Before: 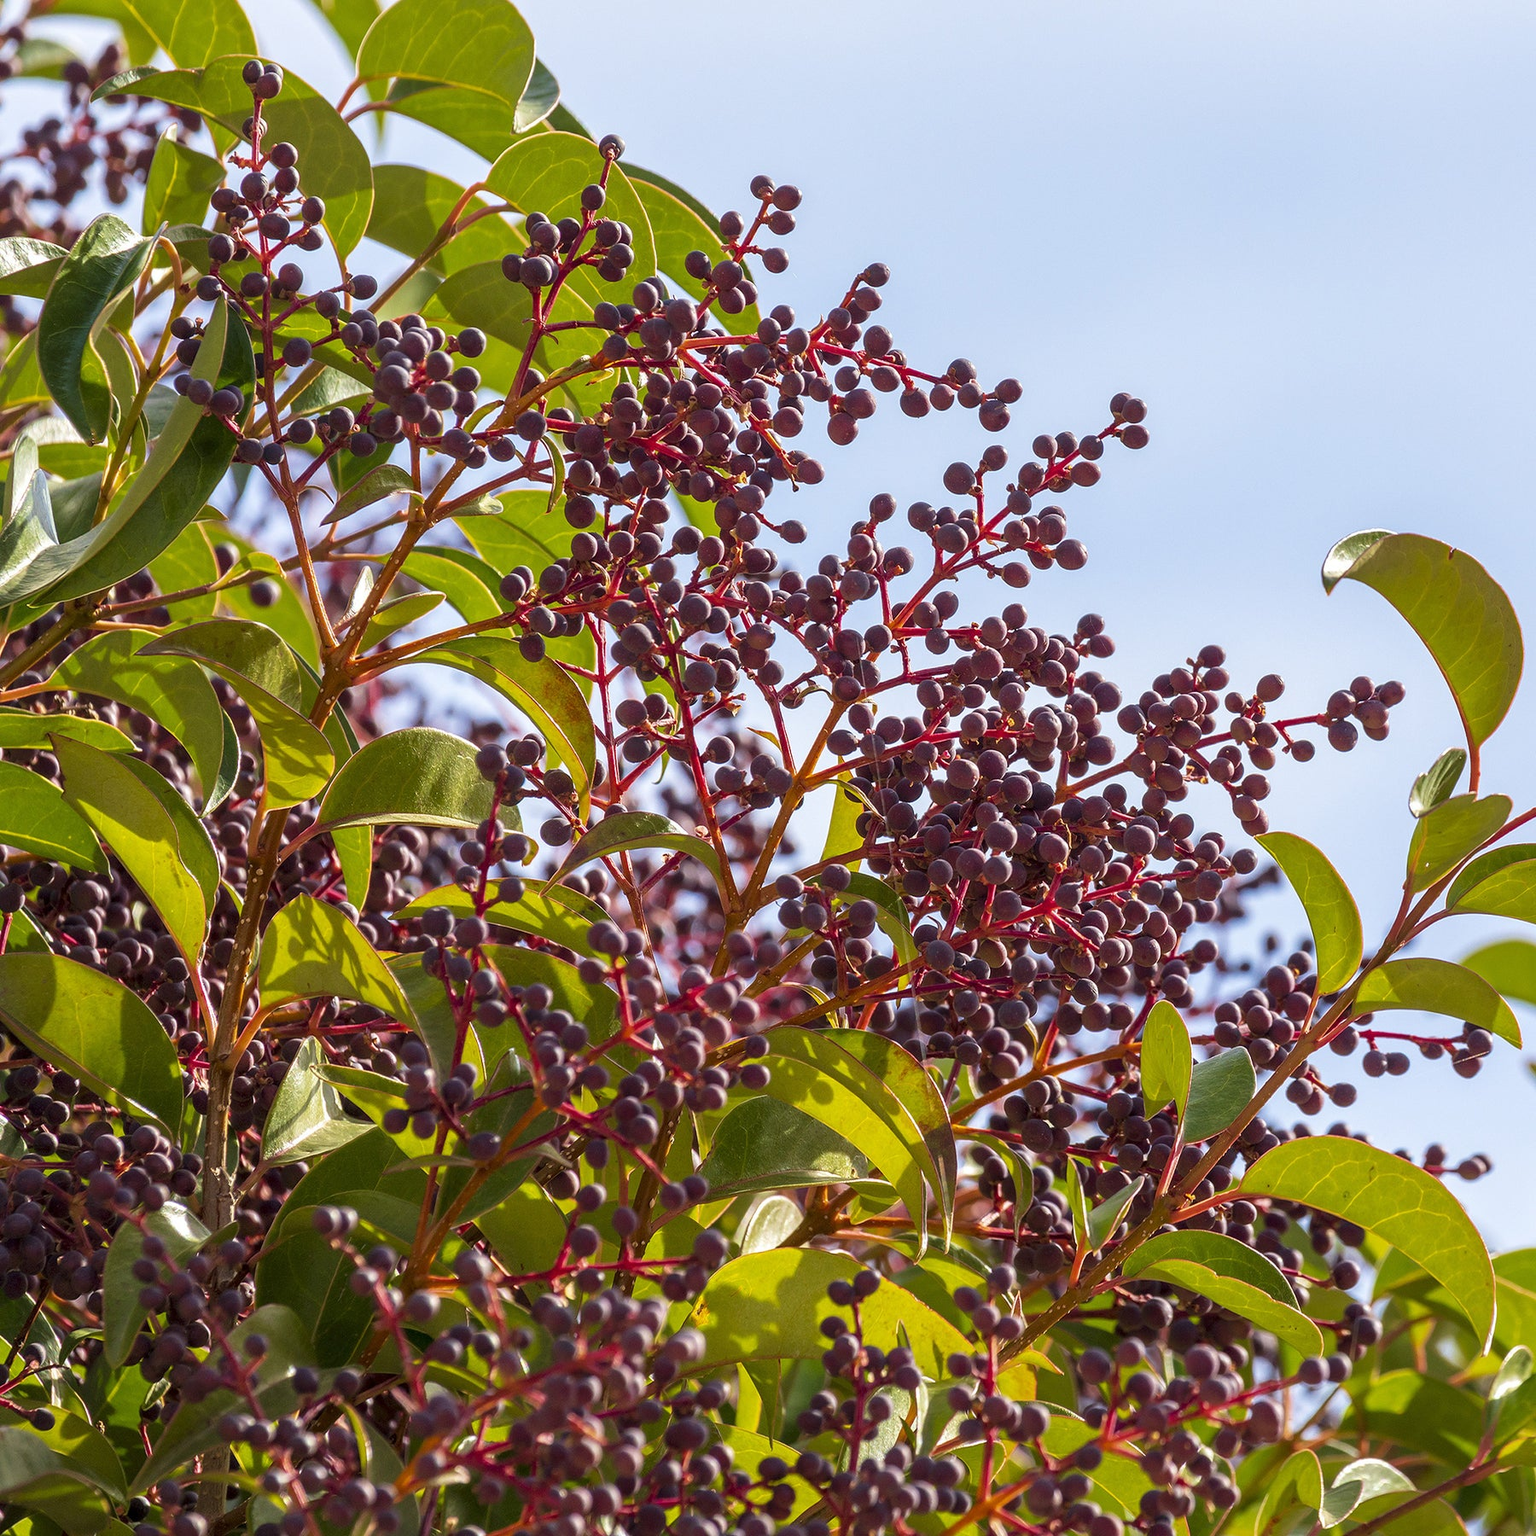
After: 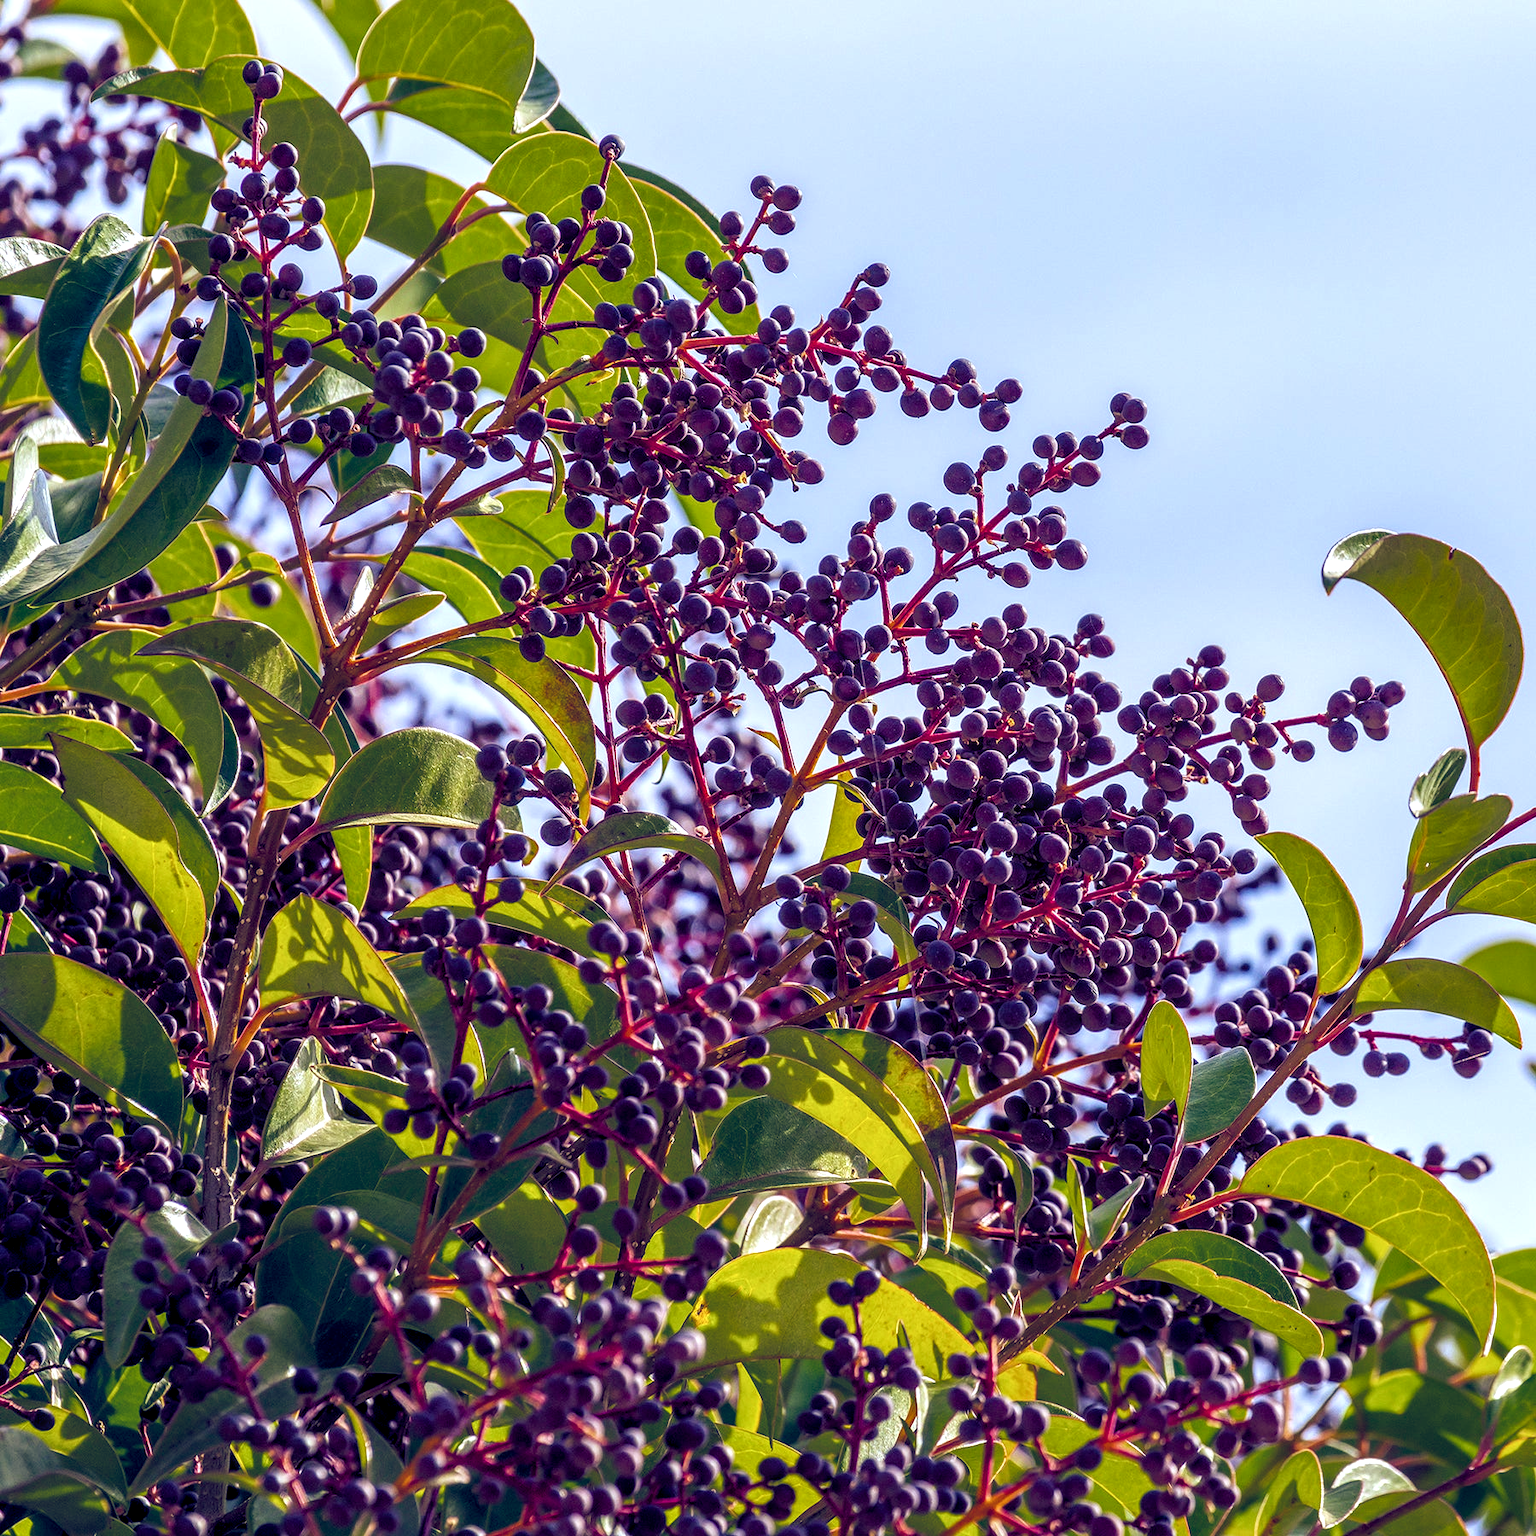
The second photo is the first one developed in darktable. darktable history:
contrast brightness saturation: saturation -0.05
local contrast: on, module defaults
color balance rgb: shadows lift › luminance -41.13%, shadows lift › chroma 14.13%, shadows lift › hue 260°, power › luminance -3.76%, power › chroma 0.56%, power › hue 40.37°, highlights gain › luminance 16.81%, highlights gain › chroma 2.94%, highlights gain › hue 260°, global offset › luminance -0.29%, global offset › chroma 0.31%, global offset › hue 260°, perceptual saturation grading › global saturation 20%, perceptual saturation grading › highlights -13.92%, perceptual saturation grading › shadows 50%
